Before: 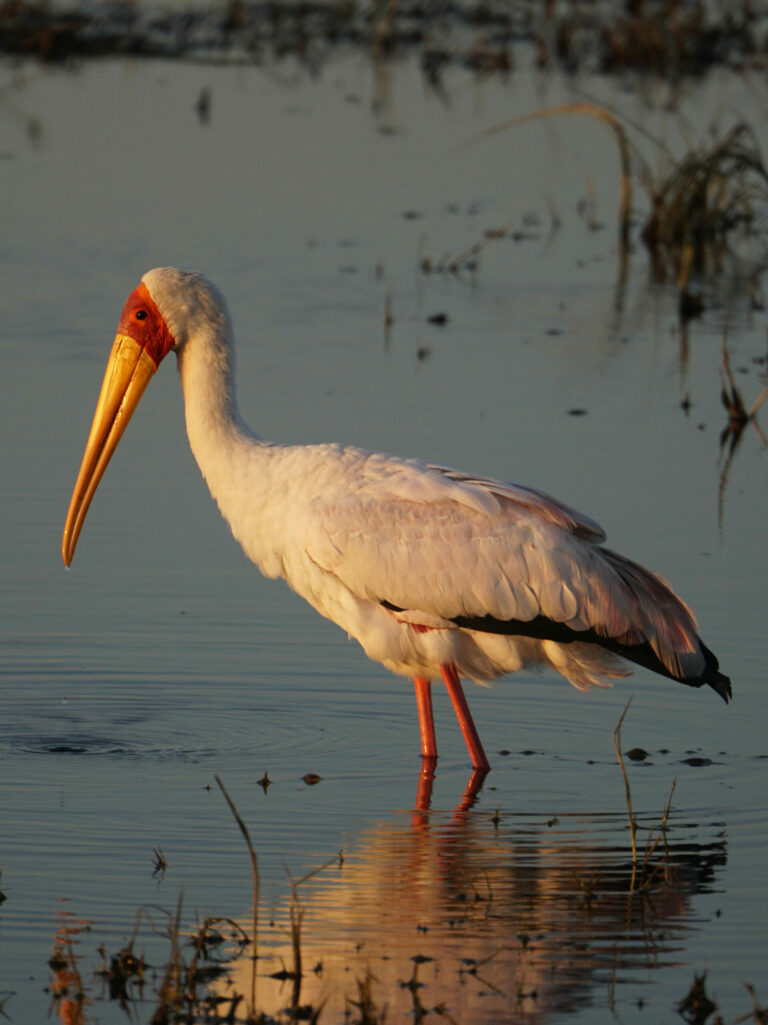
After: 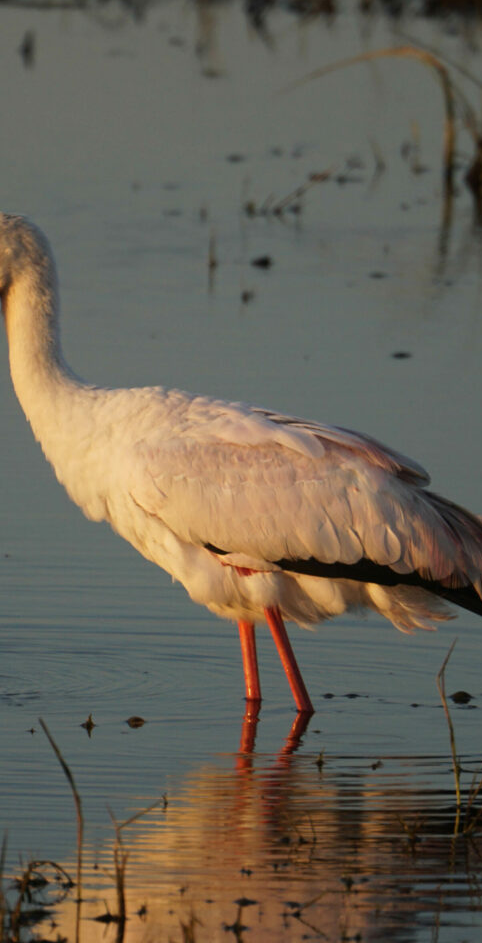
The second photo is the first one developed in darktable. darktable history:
crop and rotate: left 23.012%, top 5.634%, right 14.099%, bottom 2.346%
